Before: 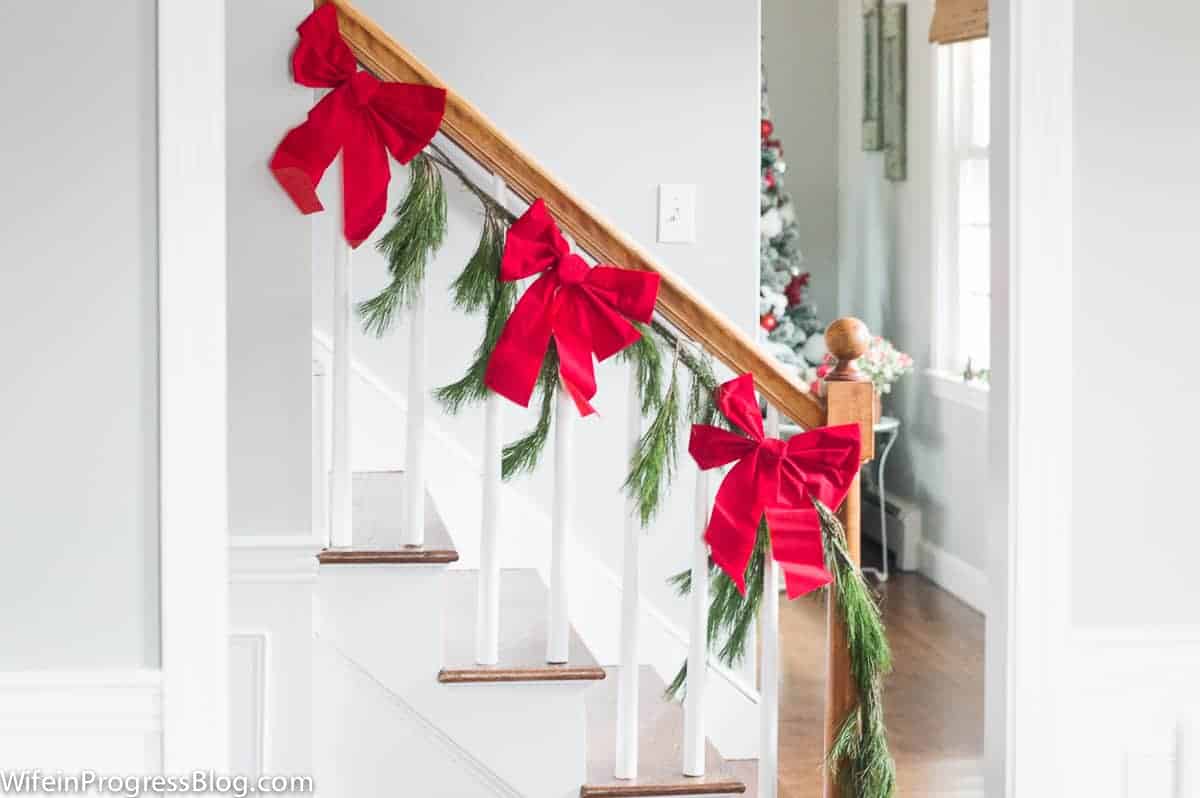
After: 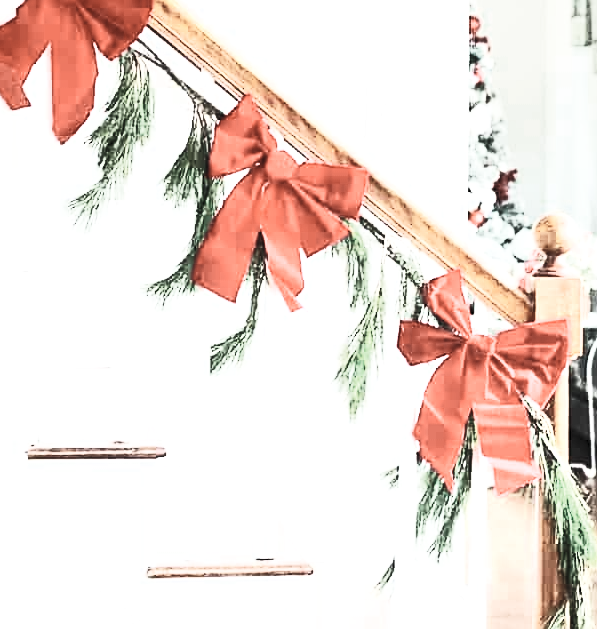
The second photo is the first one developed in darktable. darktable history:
tone equalizer: -8 EV -0.437 EV, -7 EV -0.426 EV, -6 EV -0.318 EV, -5 EV -0.196 EV, -3 EV 0.223 EV, -2 EV 0.313 EV, -1 EV 0.393 EV, +0 EV 0.425 EV, edges refinement/feathering 500, mask exposure compensation -1.57 EV, preserve details no
sharpen: on, module defaults
crop and rotate: angle 0.014°, left 24.37%, top 13.06%, right 25.83%, bottom 8.071%
base curve: curves: ch0 [(0, 0) (0.032, 0.025) (0.121, 0.166) (0.206, 0.329) (0.605, 0.79) (1, 1)], preserve colors none
local contrast: highlights 103%, shadows 98%, detail 120%, midtone range 0.2
color zones: curves: ch0 [(0, 0.5) (0.125, 0.4) (0.25, 0.5) (0.375, 0.4) (0.5, 0.4) (0.625, 0.35) (0.75, 0.35) (0.875, 0.5)]; ch1 [(0, 0.35) (0.125, 0.45) (0.25, 0.35) (0.375, 0.35) (0.5, 0.35) (0.625, 0.35) (0.75, 0.45) (0.875, 0.35)]; ch2 [(0, 0.6) (0.125, 0.5) (0.25, 0.5) (0.375, 0.6) (0.5, 0.6) (0.625, 0.5) (0.75, 0.5) (0.875, 0.5)]
contrast brightness saturation: contrast 0.57, brightness 0.577, saturation -0.347
